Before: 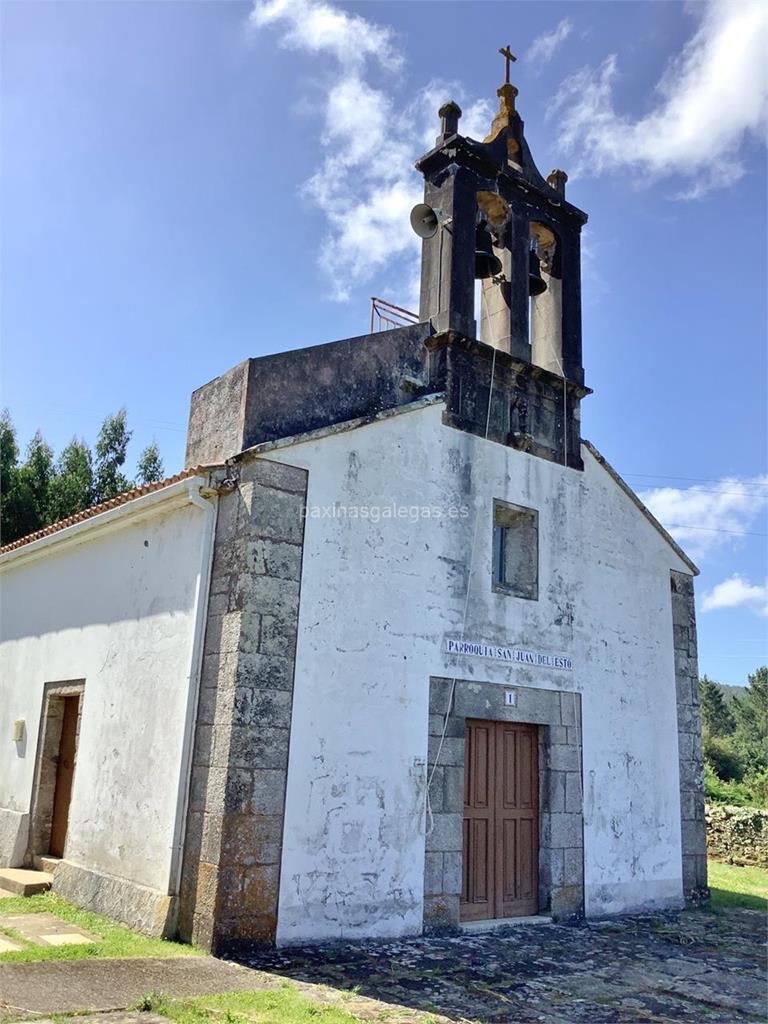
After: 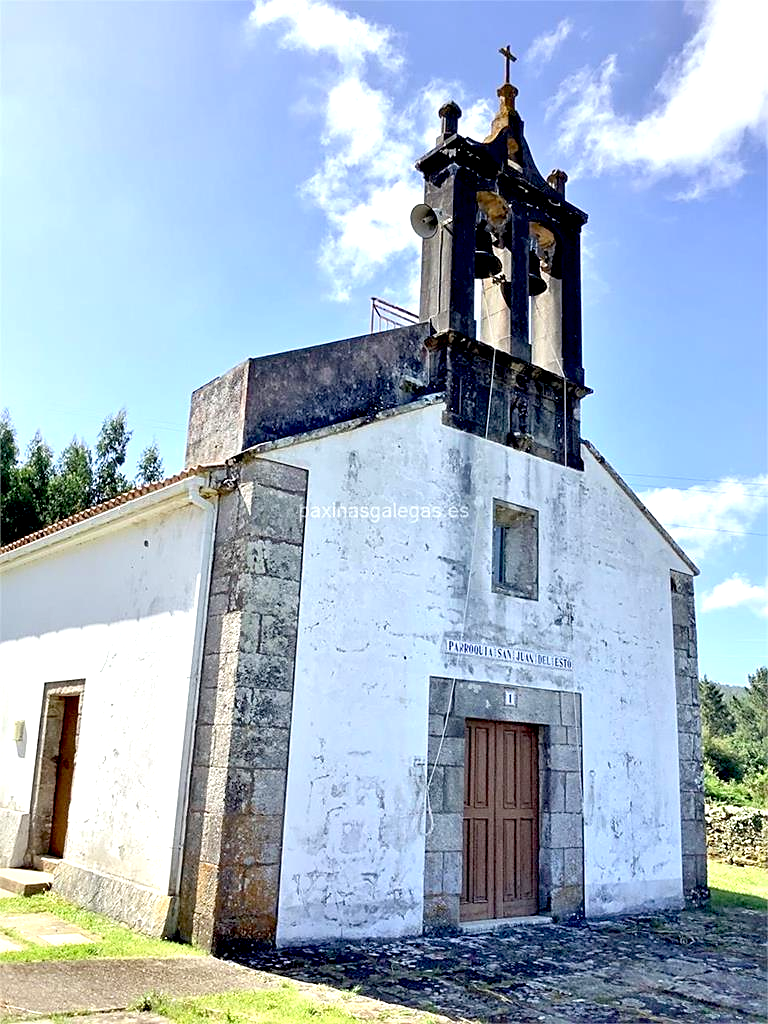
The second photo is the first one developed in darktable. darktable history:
exposure: black level correction 0.011, exposure 0.702 EV, compensate highlight preservation false
sharpen: radius 1.883, amount 0.41, threshold 1.17
